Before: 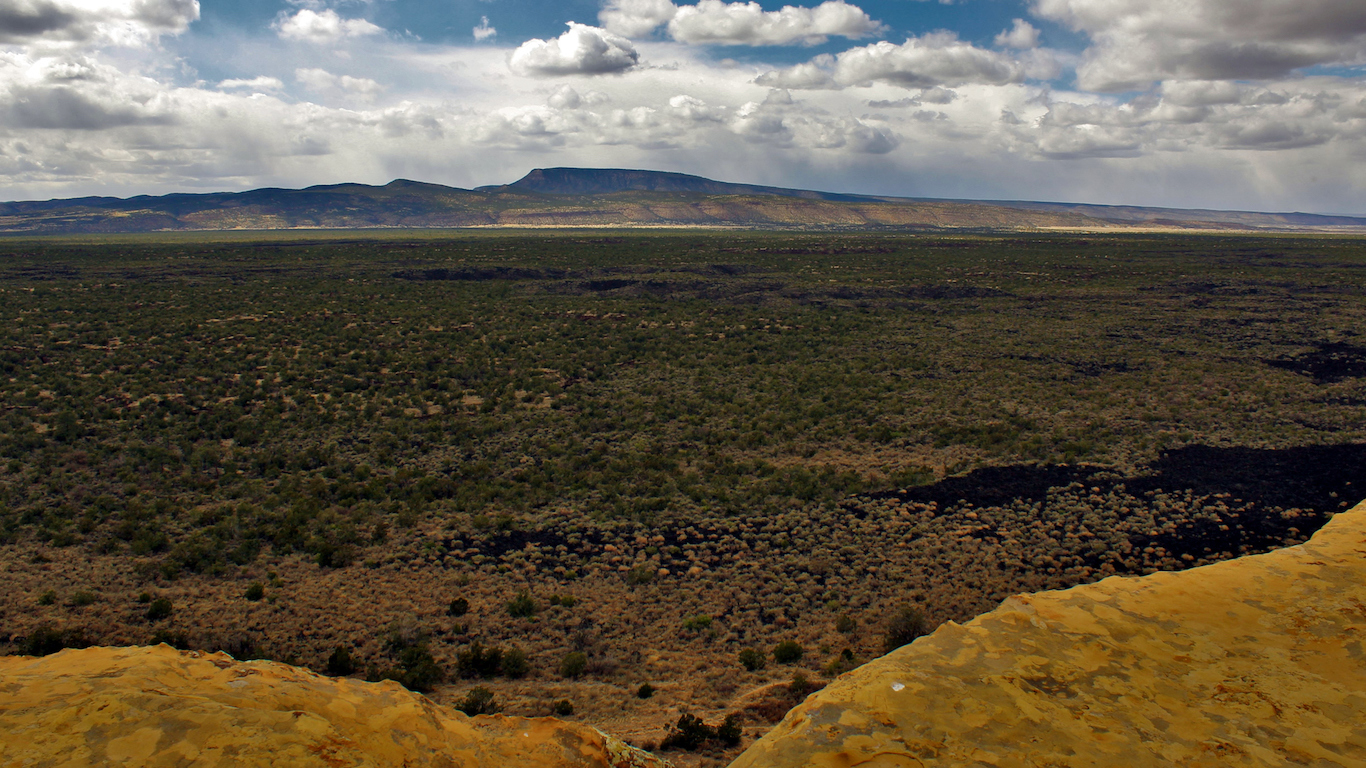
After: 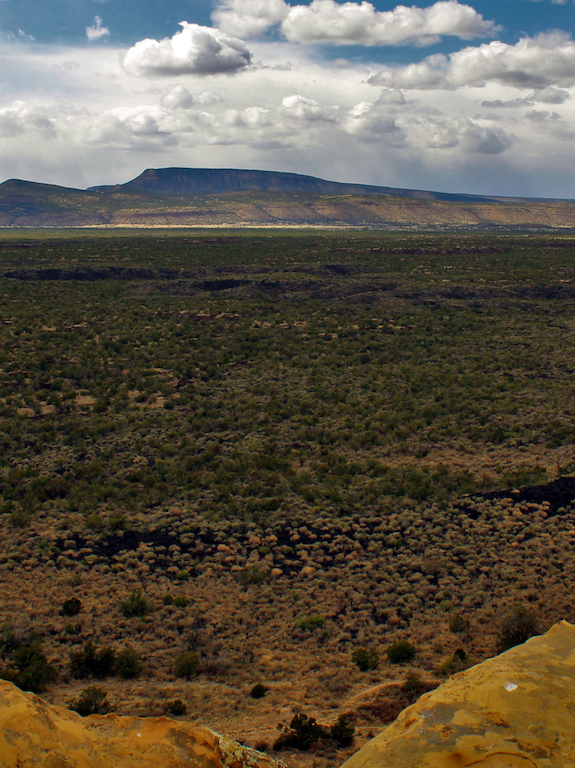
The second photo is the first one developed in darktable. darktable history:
crop: left 28.355%, right 29.484%
